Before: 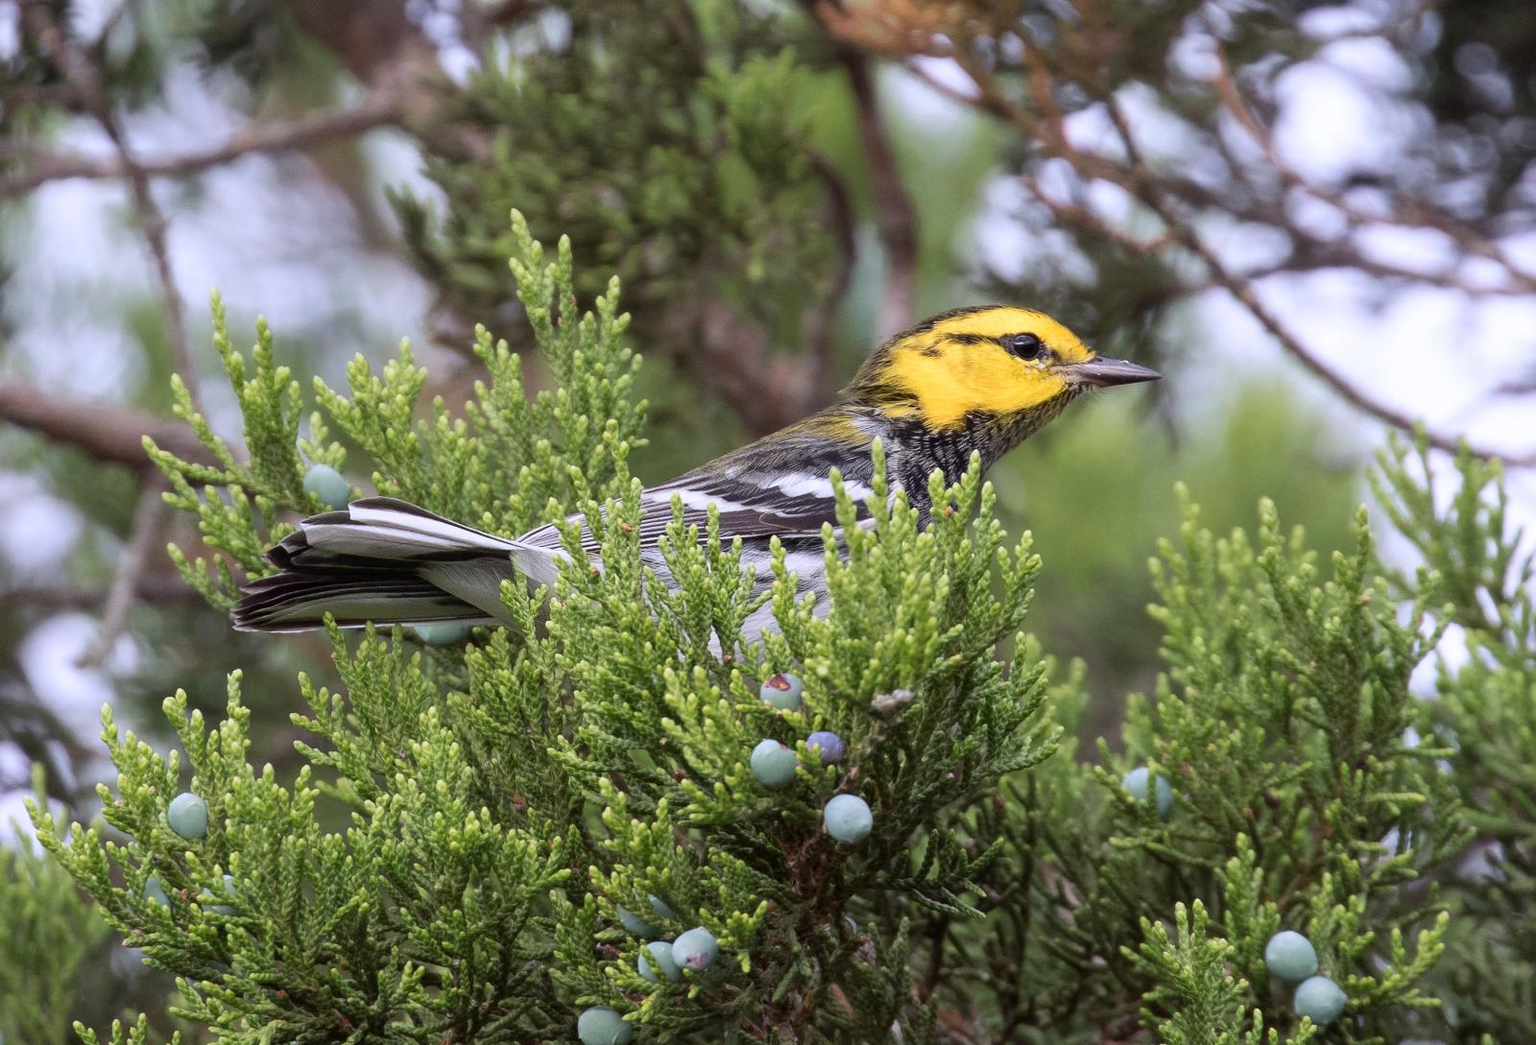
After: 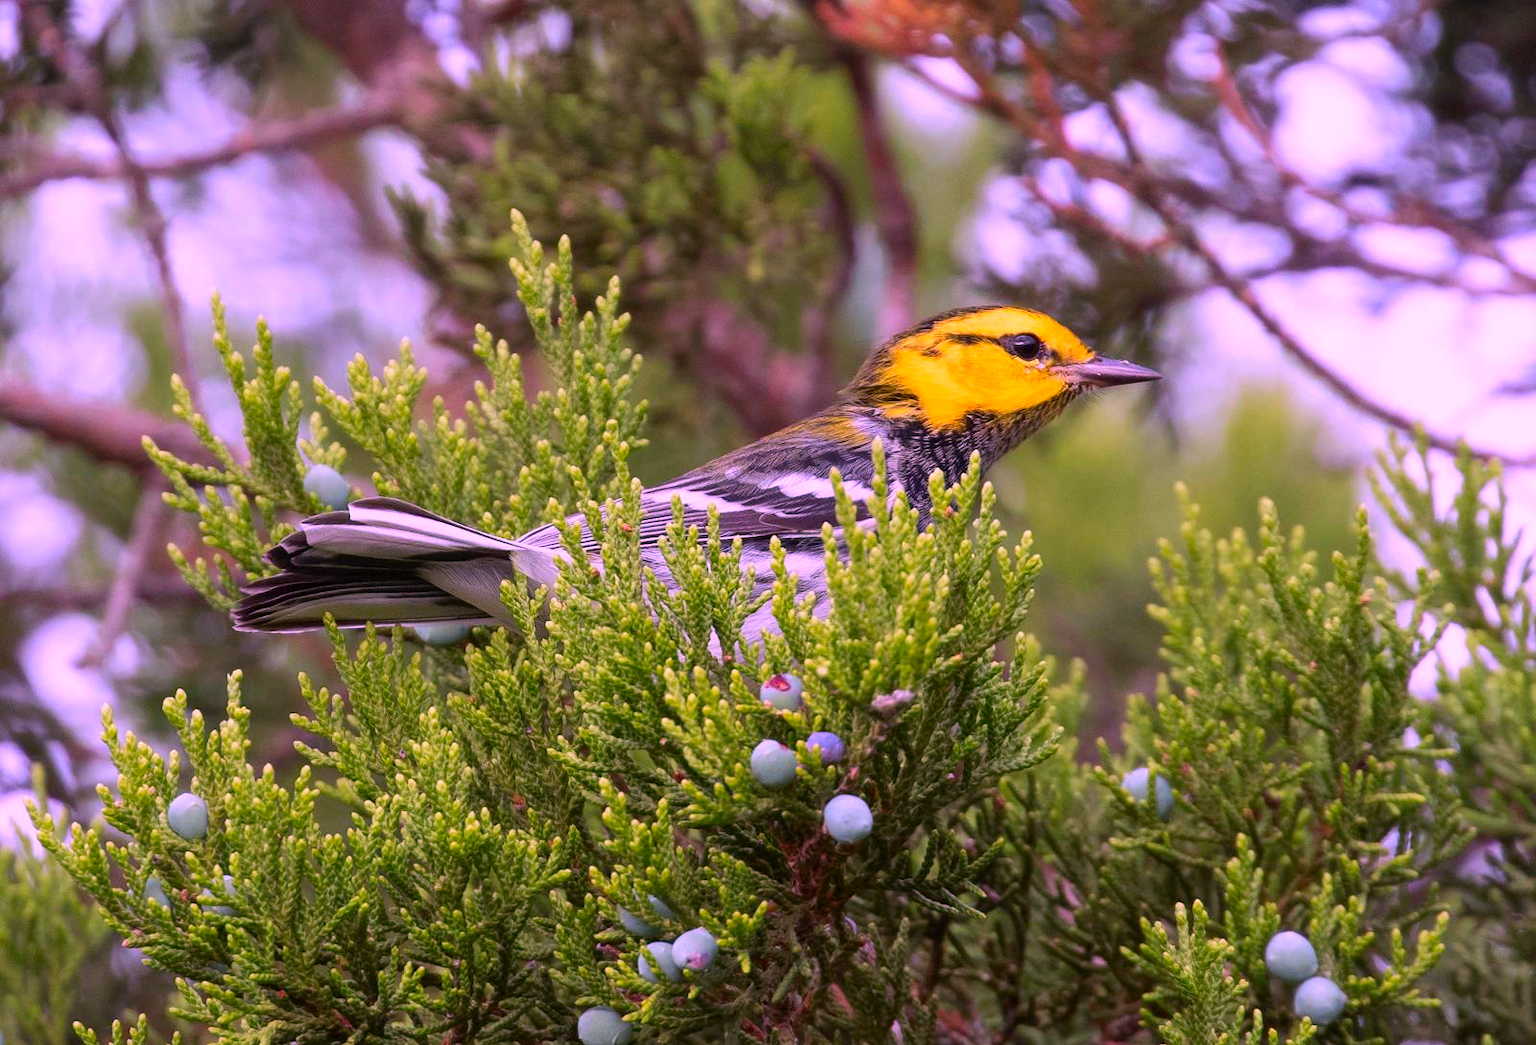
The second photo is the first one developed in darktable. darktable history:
color correction: highlights a* 18.92, highlights b* -11.91, saturation 1.69
